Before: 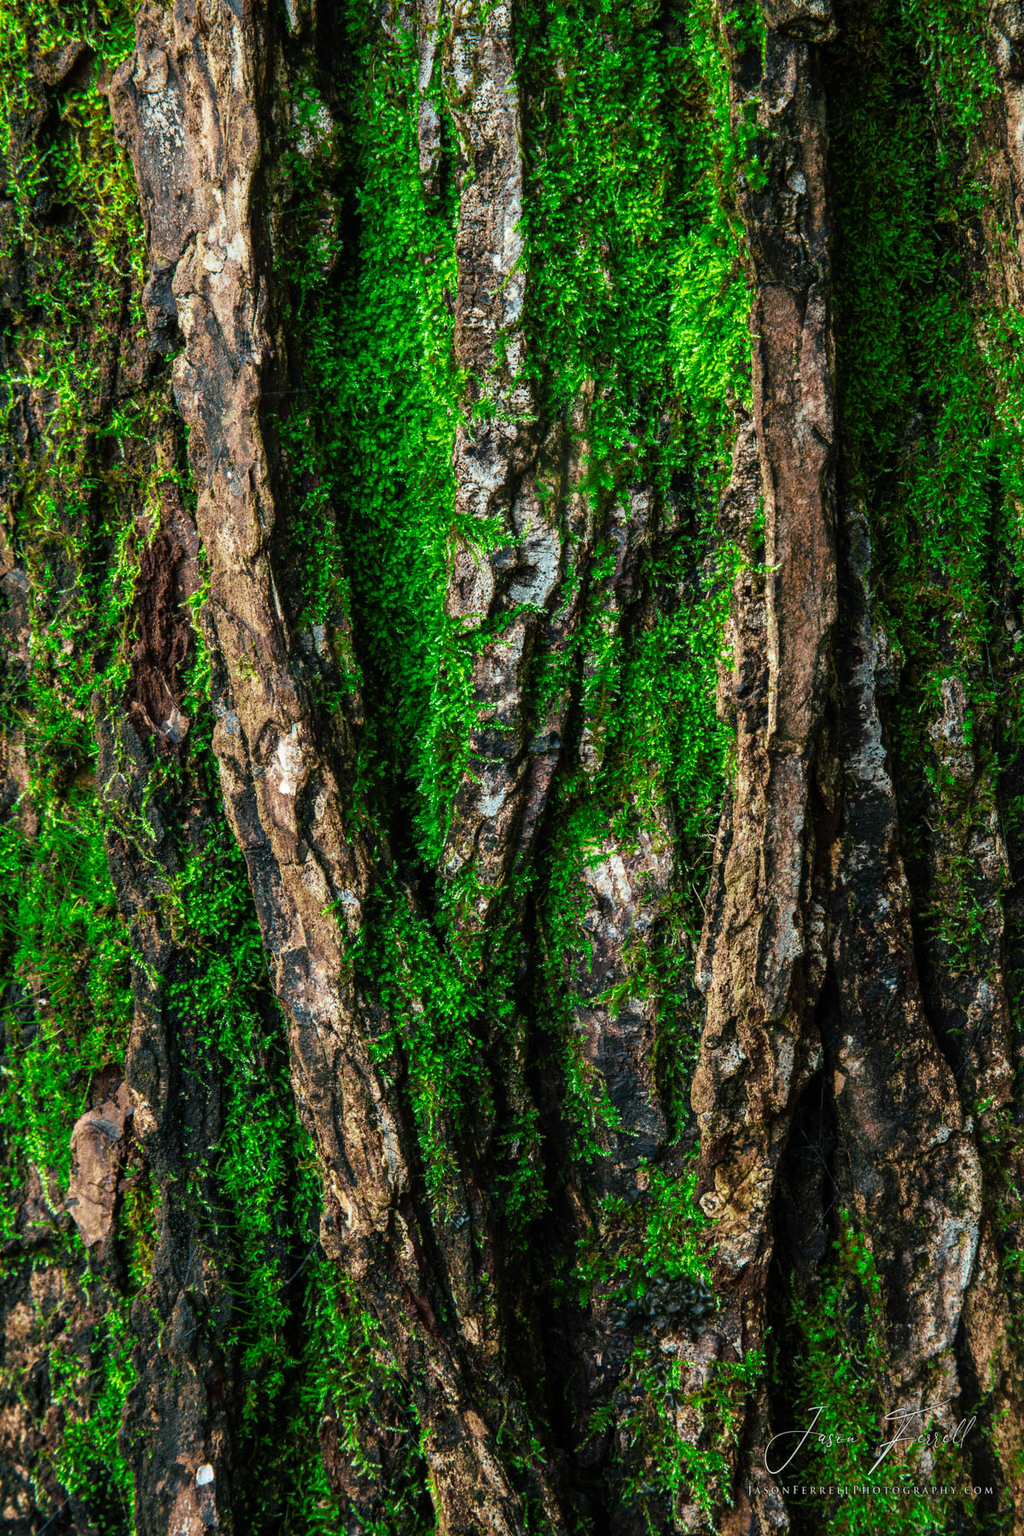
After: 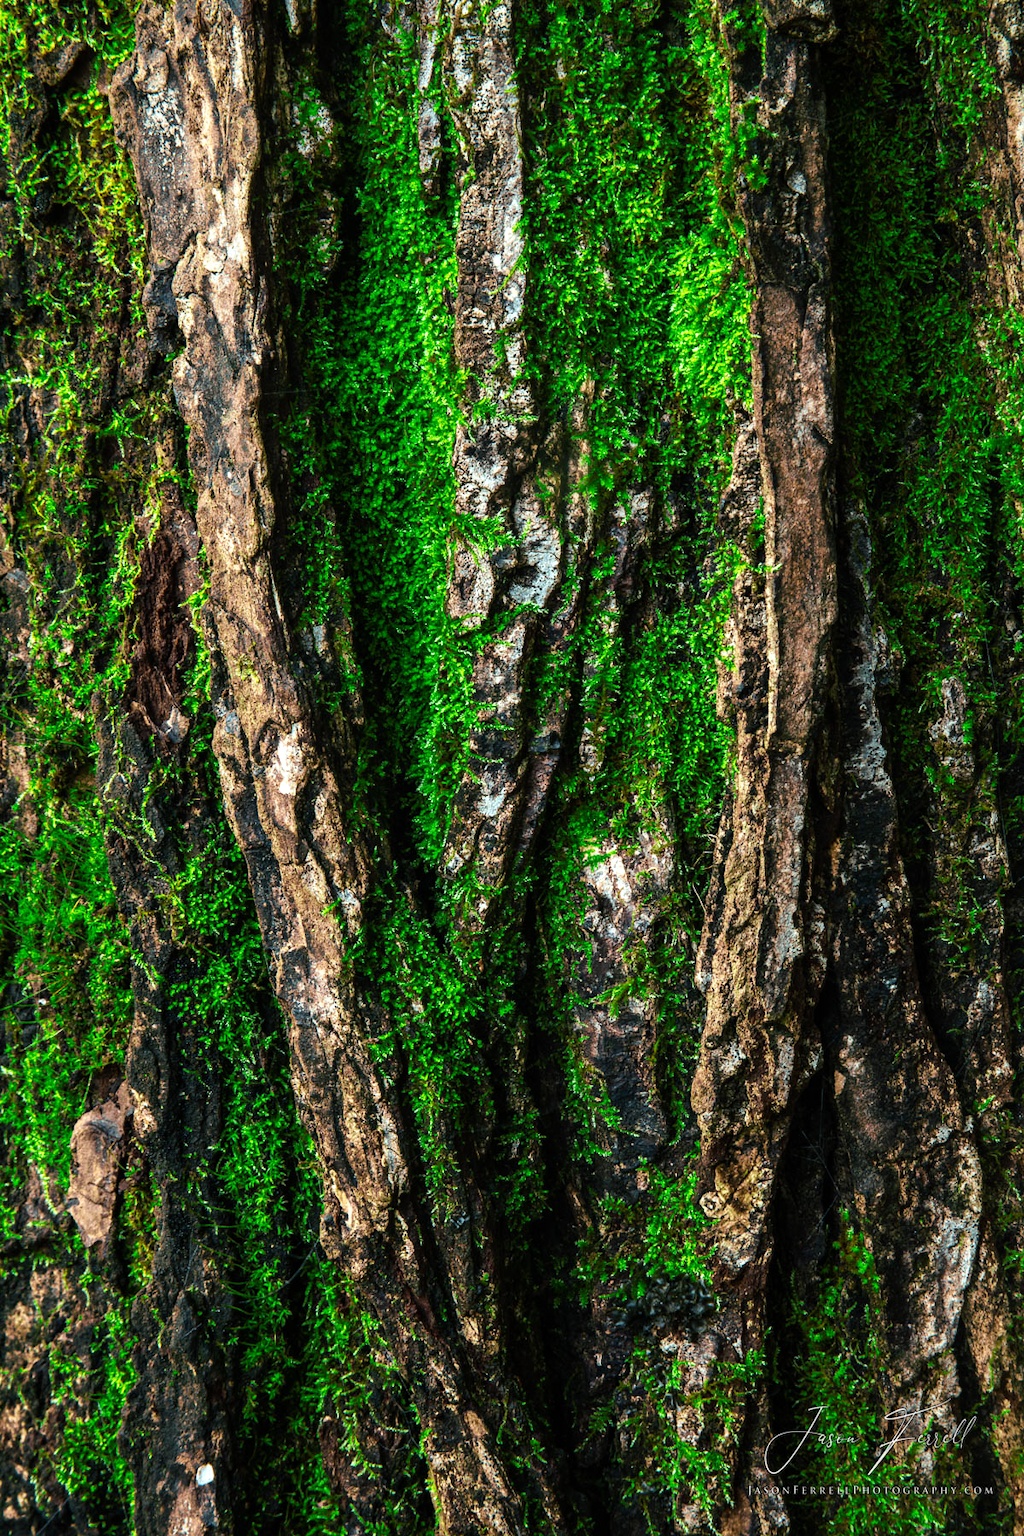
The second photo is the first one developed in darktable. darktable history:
color balance: mode lift, gamma, gain (sRGB)
tone equalizer: -8 EV -0.417 EV, -7 EV -0.389 EV, -6 EV -0.333 EV, -5 EV -0.222 EV, -3 EV 0.222 EV, -2 EV 0.333 EV, -1 EV 0.389 EV, +0 EV 0.417 EV, edges refinement/feathering 500, mask exposure compensation -1.57 EV, preserve details no
